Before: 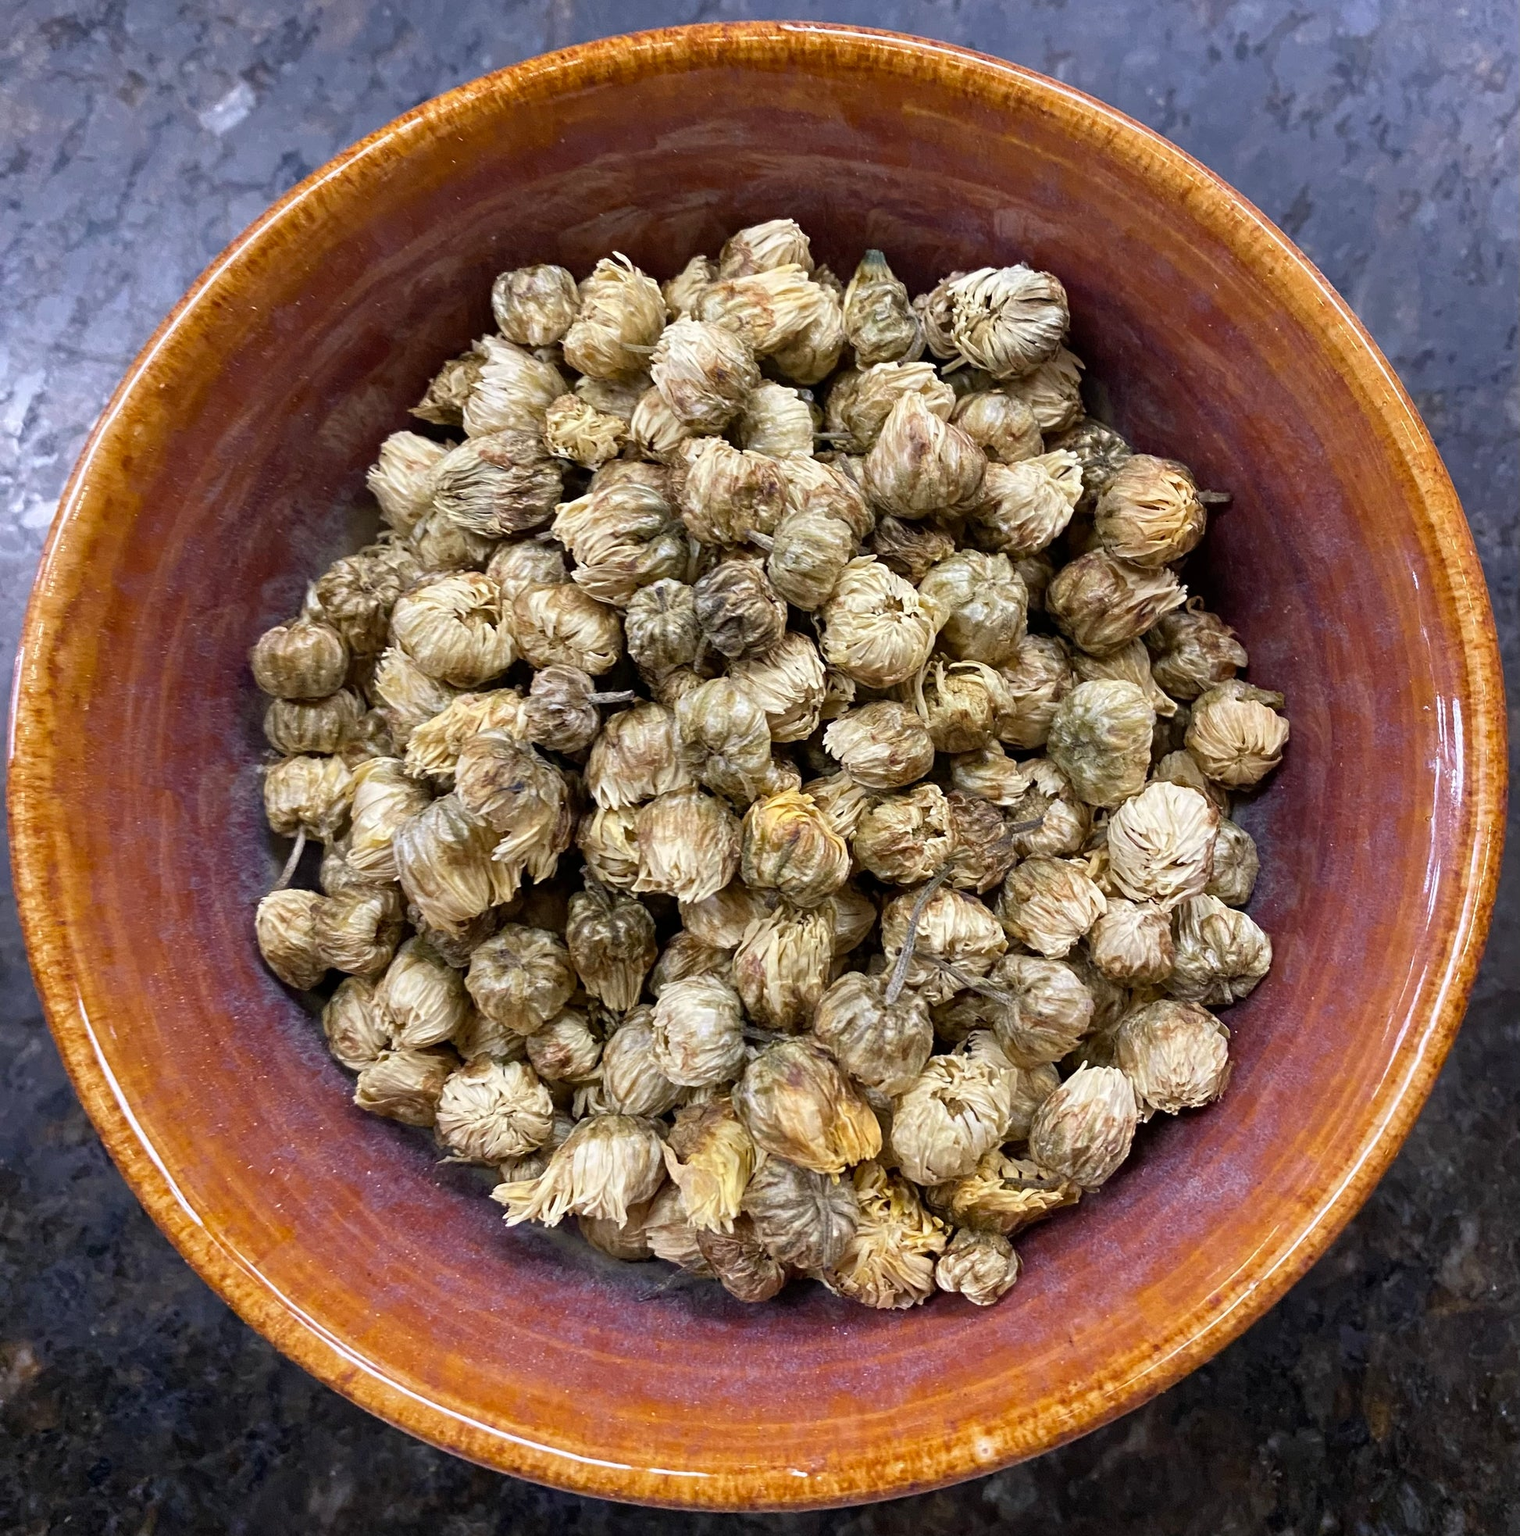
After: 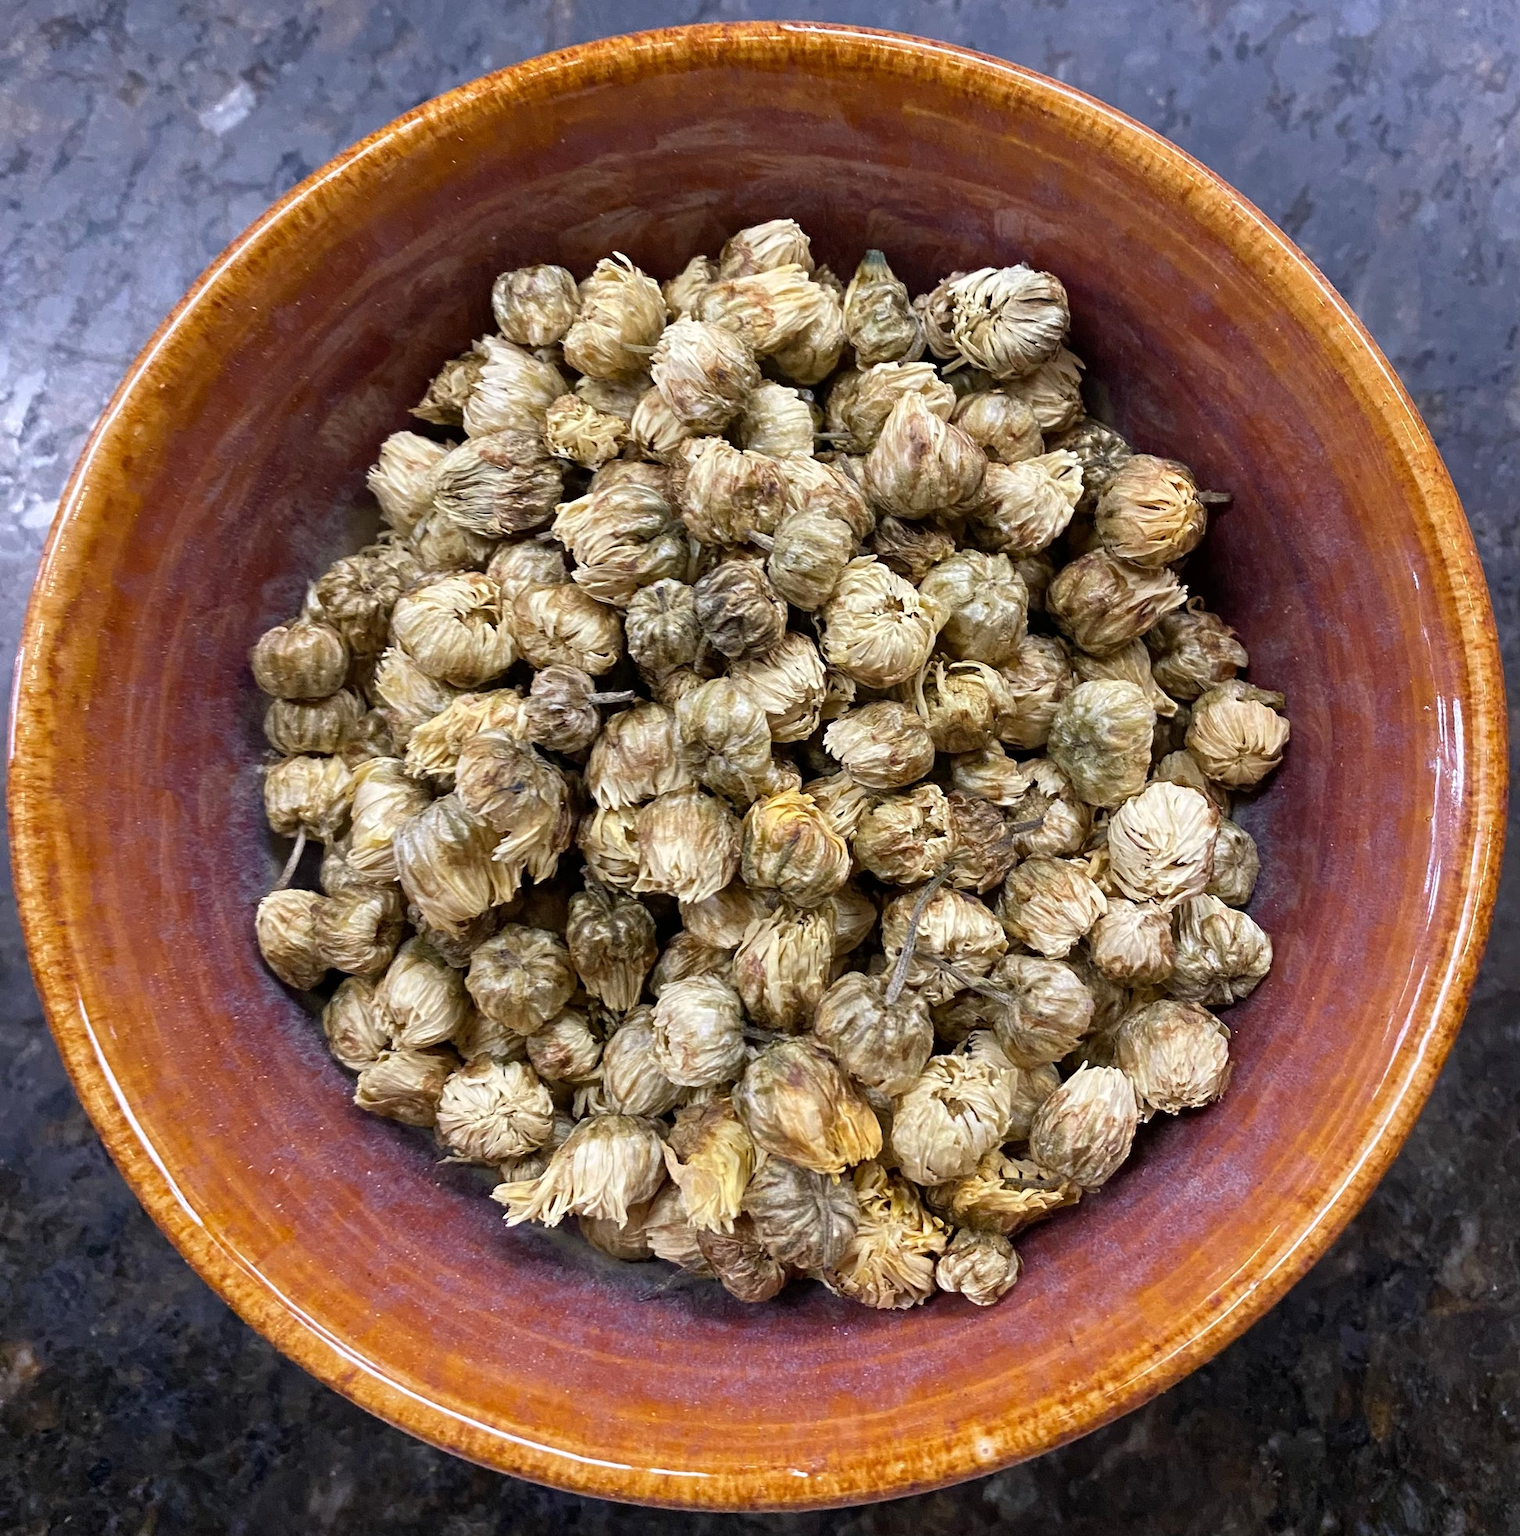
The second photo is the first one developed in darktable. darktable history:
shadows and highlights: shadows 12.64, white point adjustment 1.15, highlights -1.03, soften with gaussian
